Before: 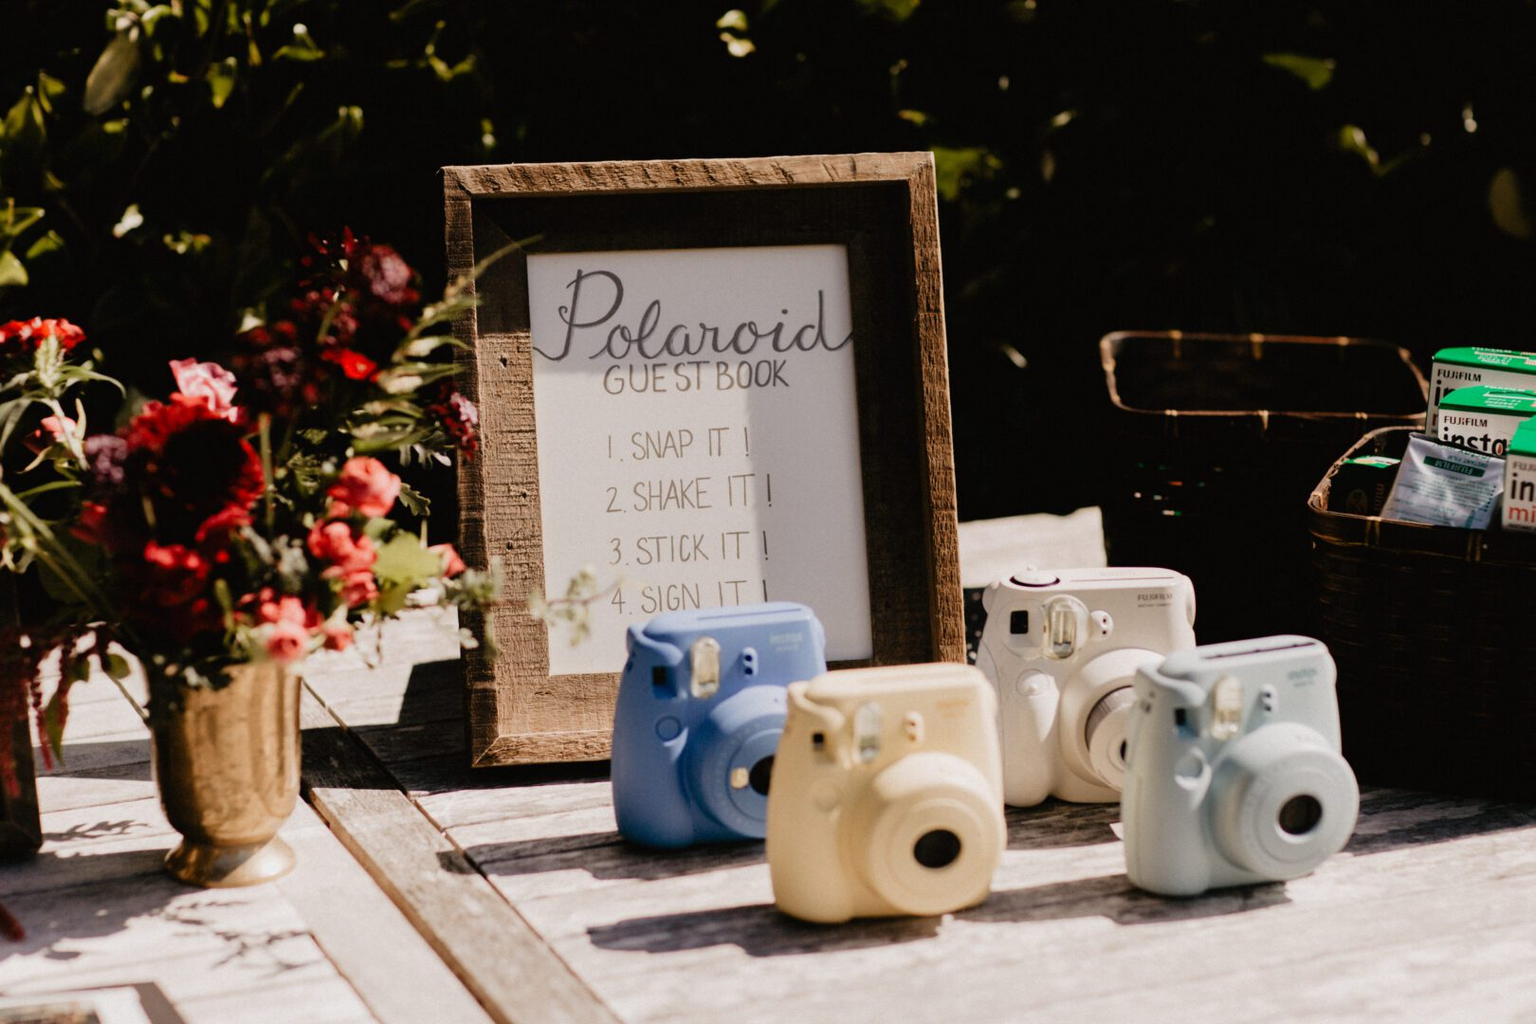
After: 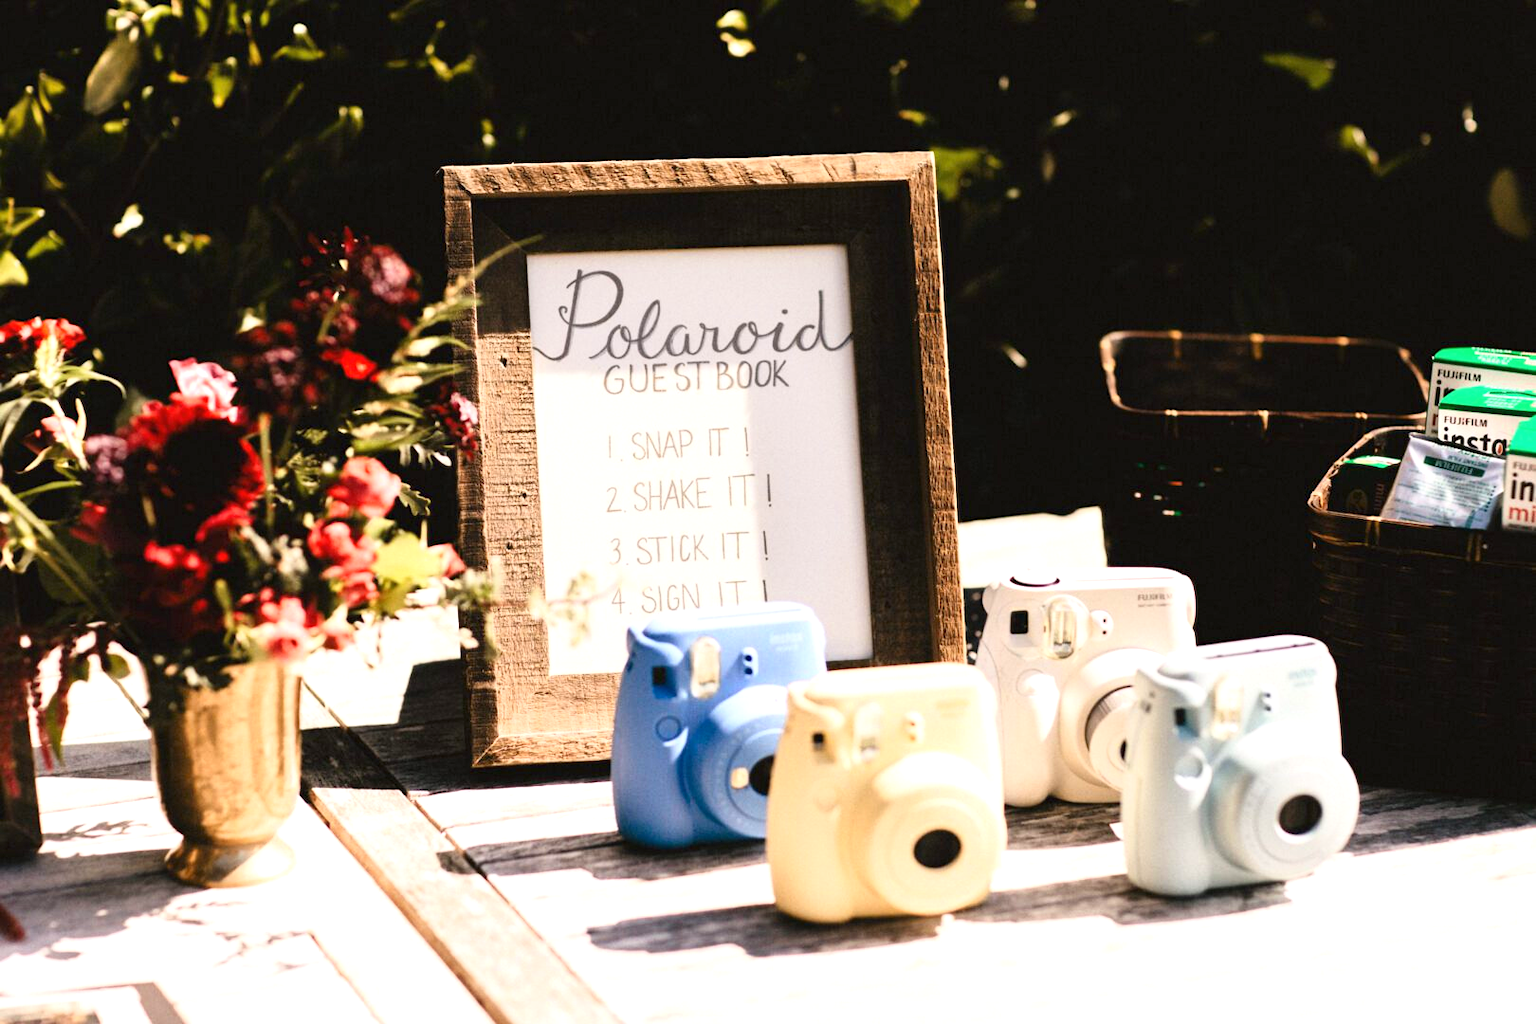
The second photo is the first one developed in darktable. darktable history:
base curve: curves: ch0 [(0, 0) (0.666, 0.806) (1, 1)]
color zones: curves: ch0 [(0.068, 0.464) (0.25, 0.5) (0.48, 0.508) (0.75, 0.536) (0.886, 0.476) (0.967, 0.456)]; ch1 [(0.066, 0.456) (0.25, 0.5) (0.616, 0.508) (0.746, 0.56) (0.934, 0.444)]
exposure: black level correction 0, exposure 1 EV, compensate highlight preservation false
